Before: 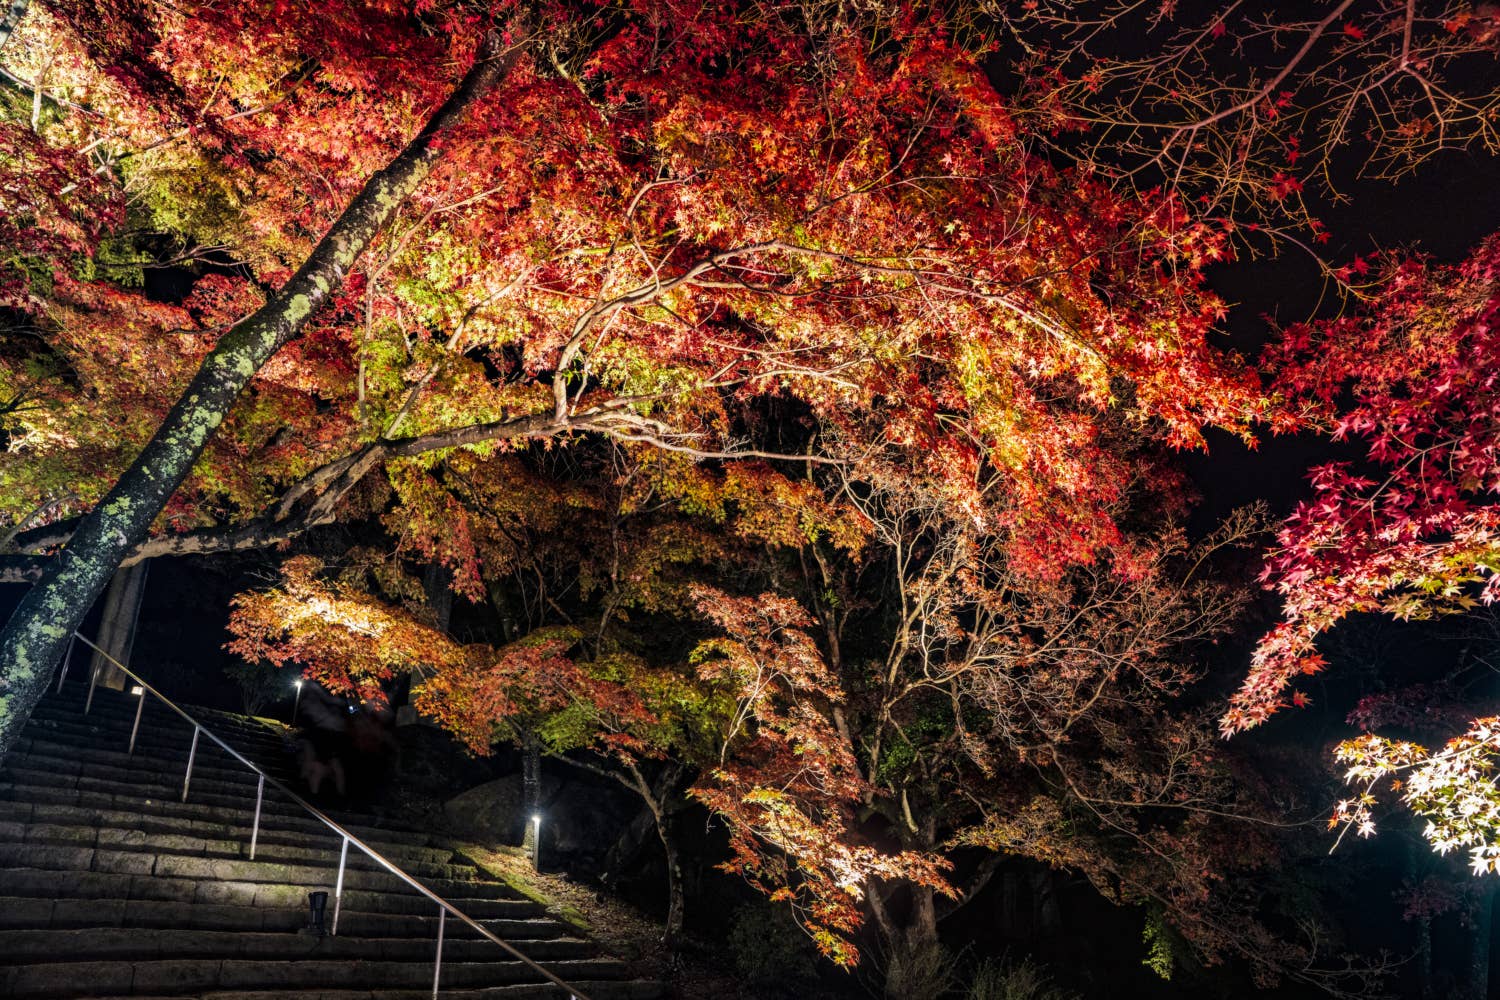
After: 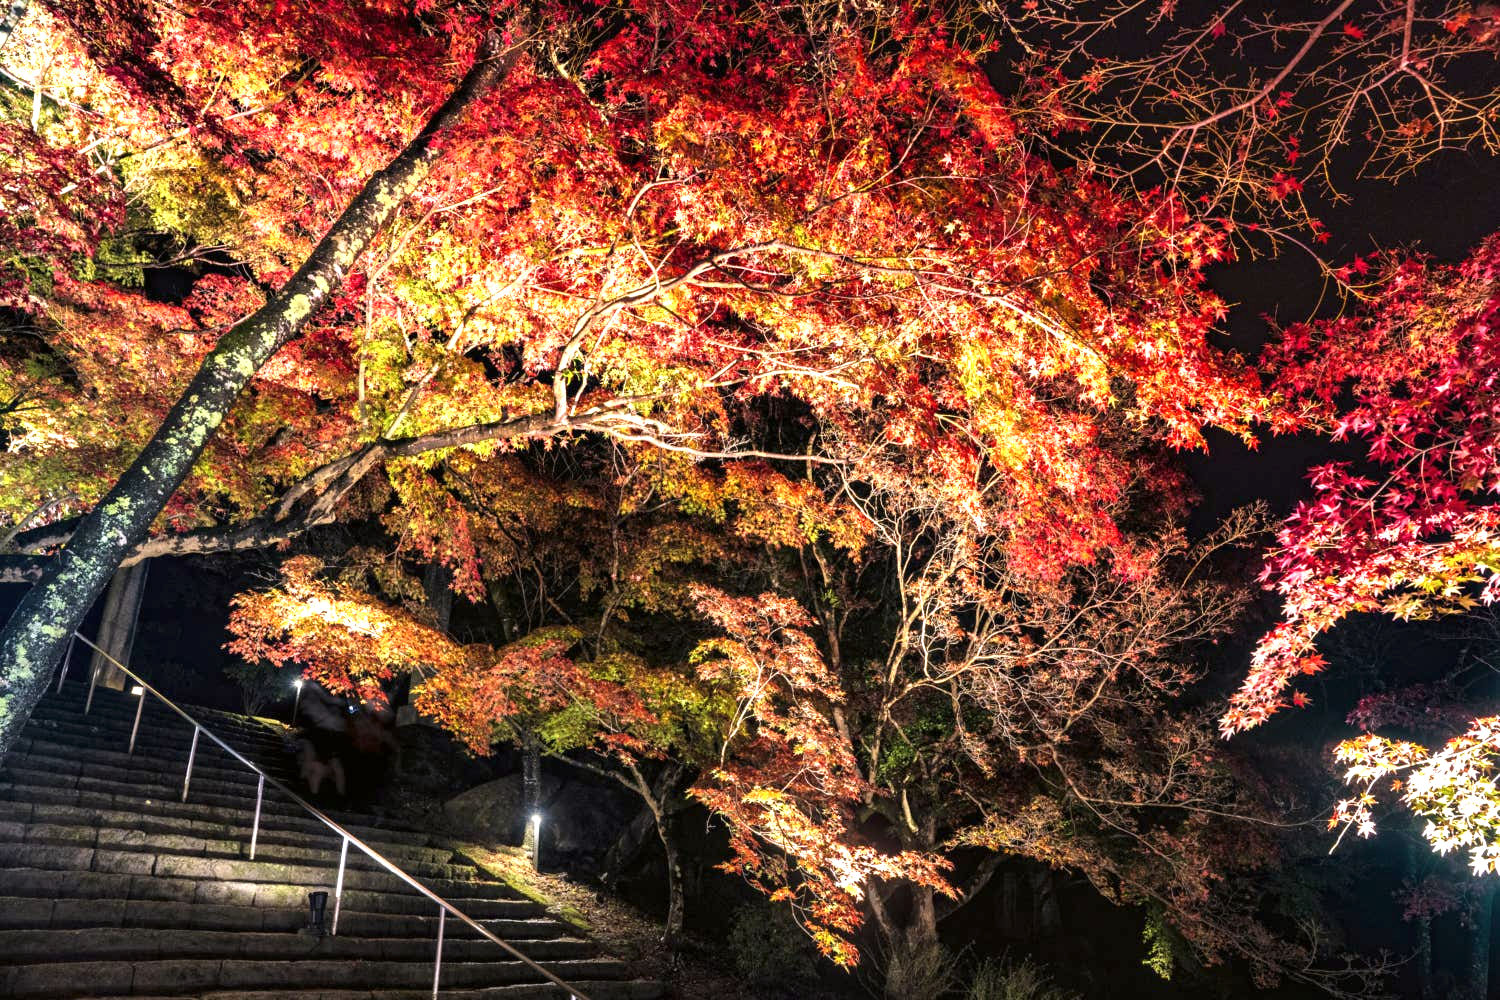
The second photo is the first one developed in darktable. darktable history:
color correction: highlights a* 3.12, highlights b* -1.55, shadows a* -0.101, shadows b* 2.52, saturation 0.98
exposure: black level correction 0, exposure 1 EV, compensate highlight preservation false
